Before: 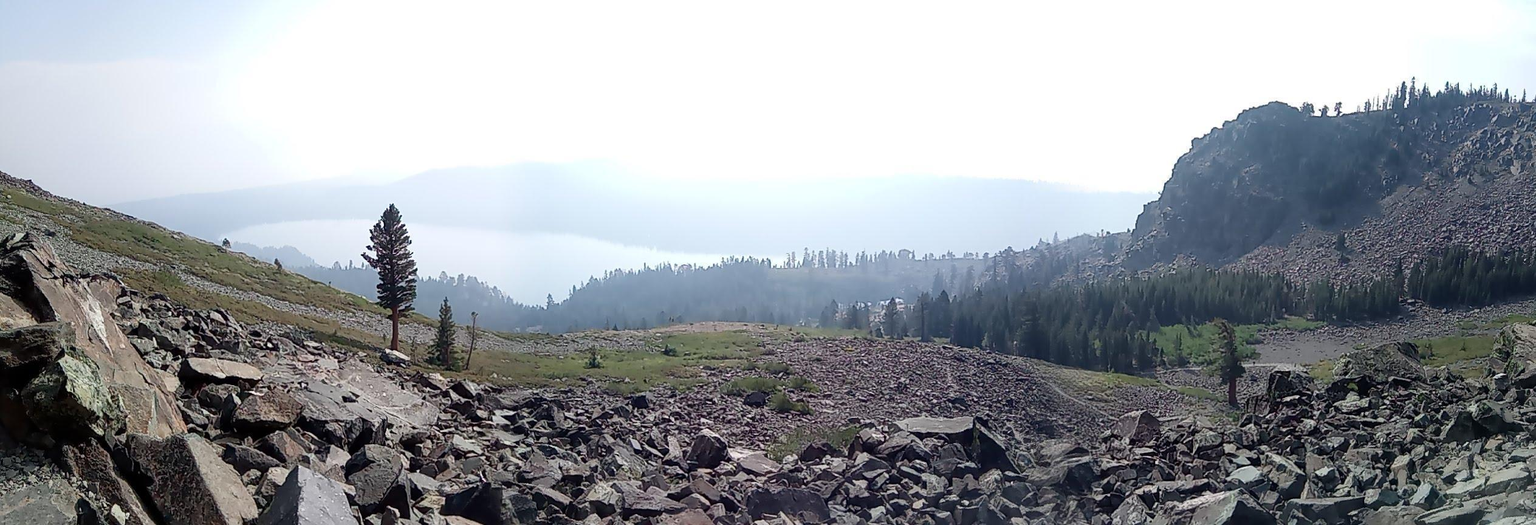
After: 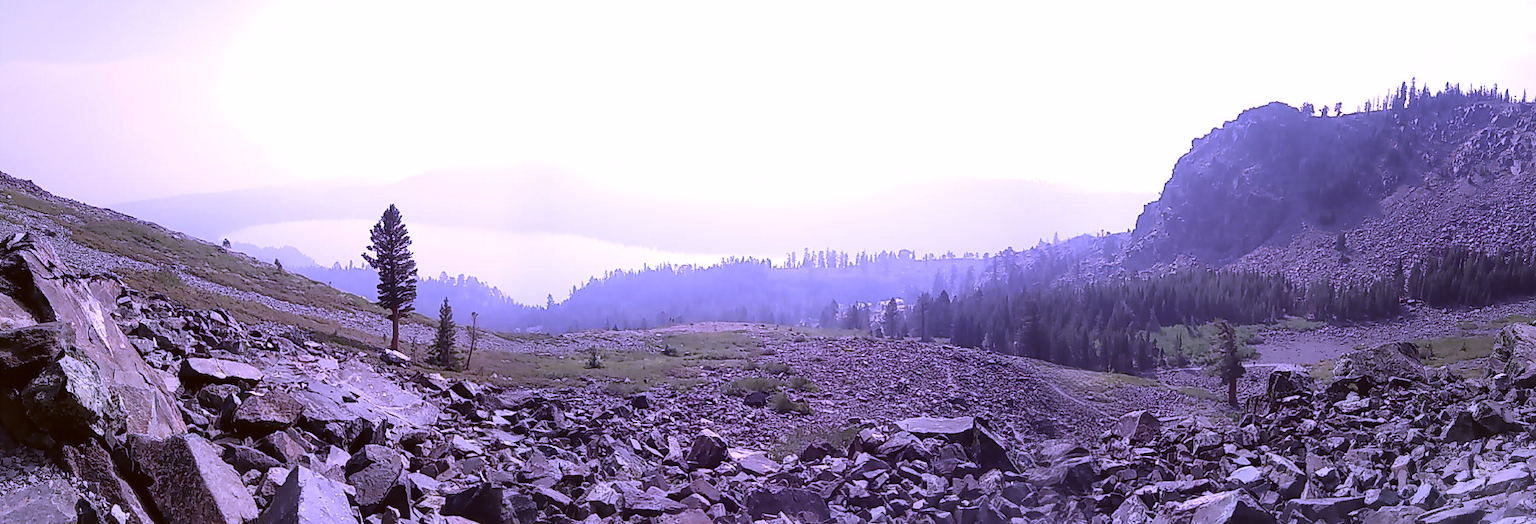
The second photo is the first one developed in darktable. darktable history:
exposure: black level correction -0.003, exposure 0.04 EV, compensate highlight preservation false
white balance: red 0.98, blue 1.61
color correction: highlights a* 6.27, highlights b* 8.19, shadows a* 5.94, shadows b* 7.23, saturation 0.9
